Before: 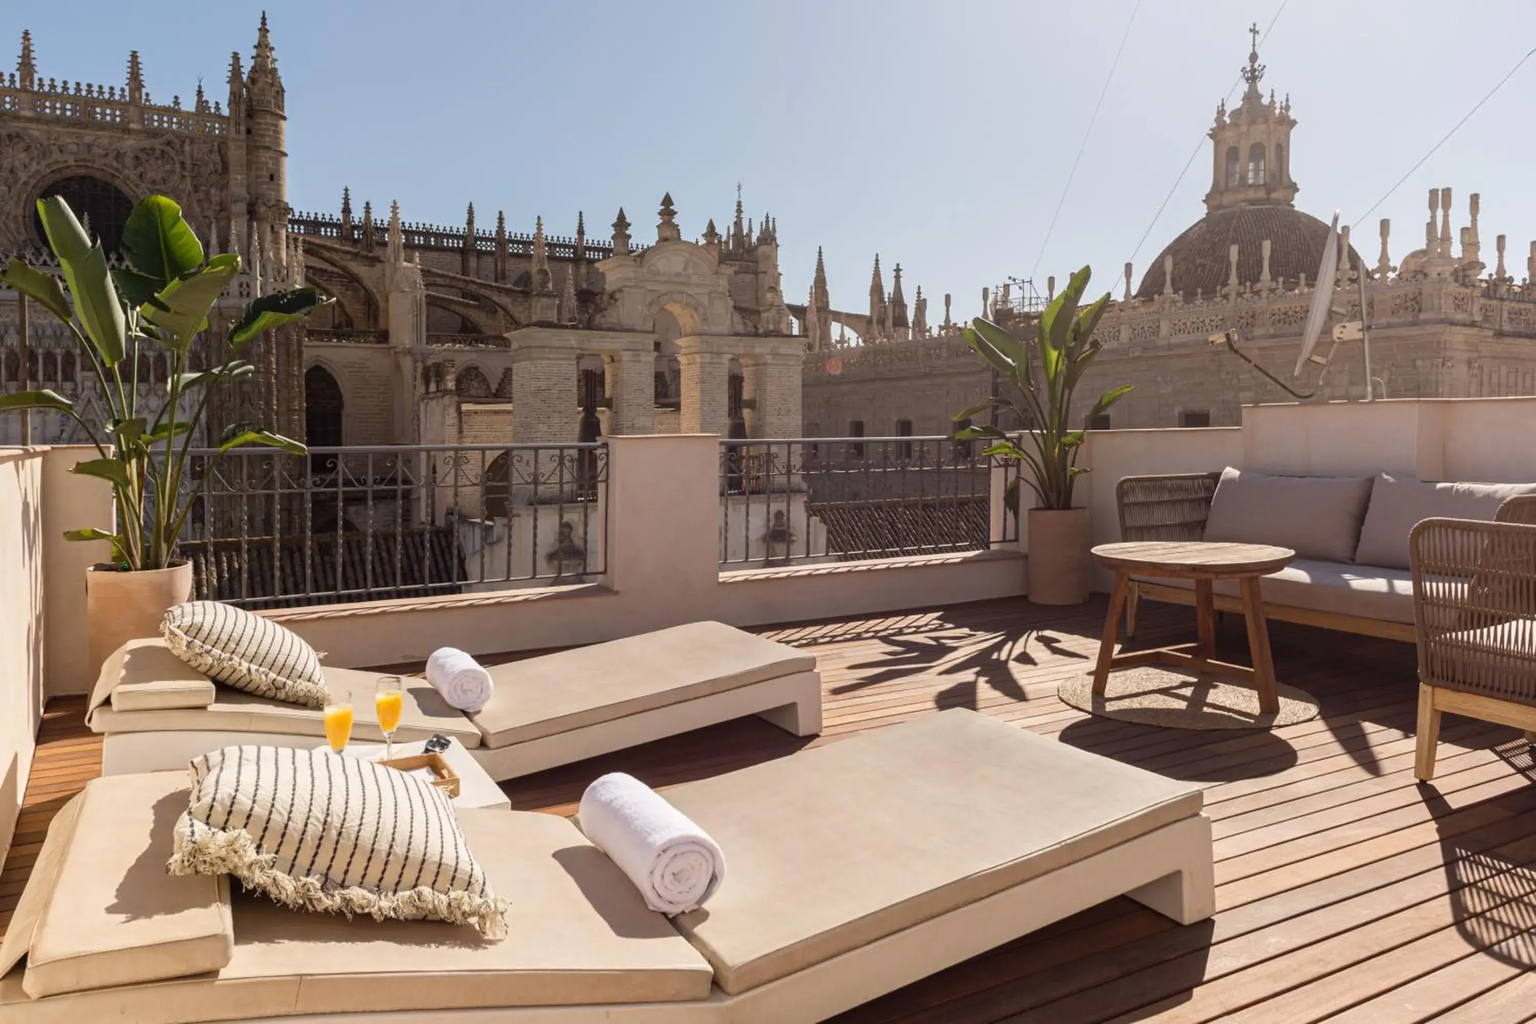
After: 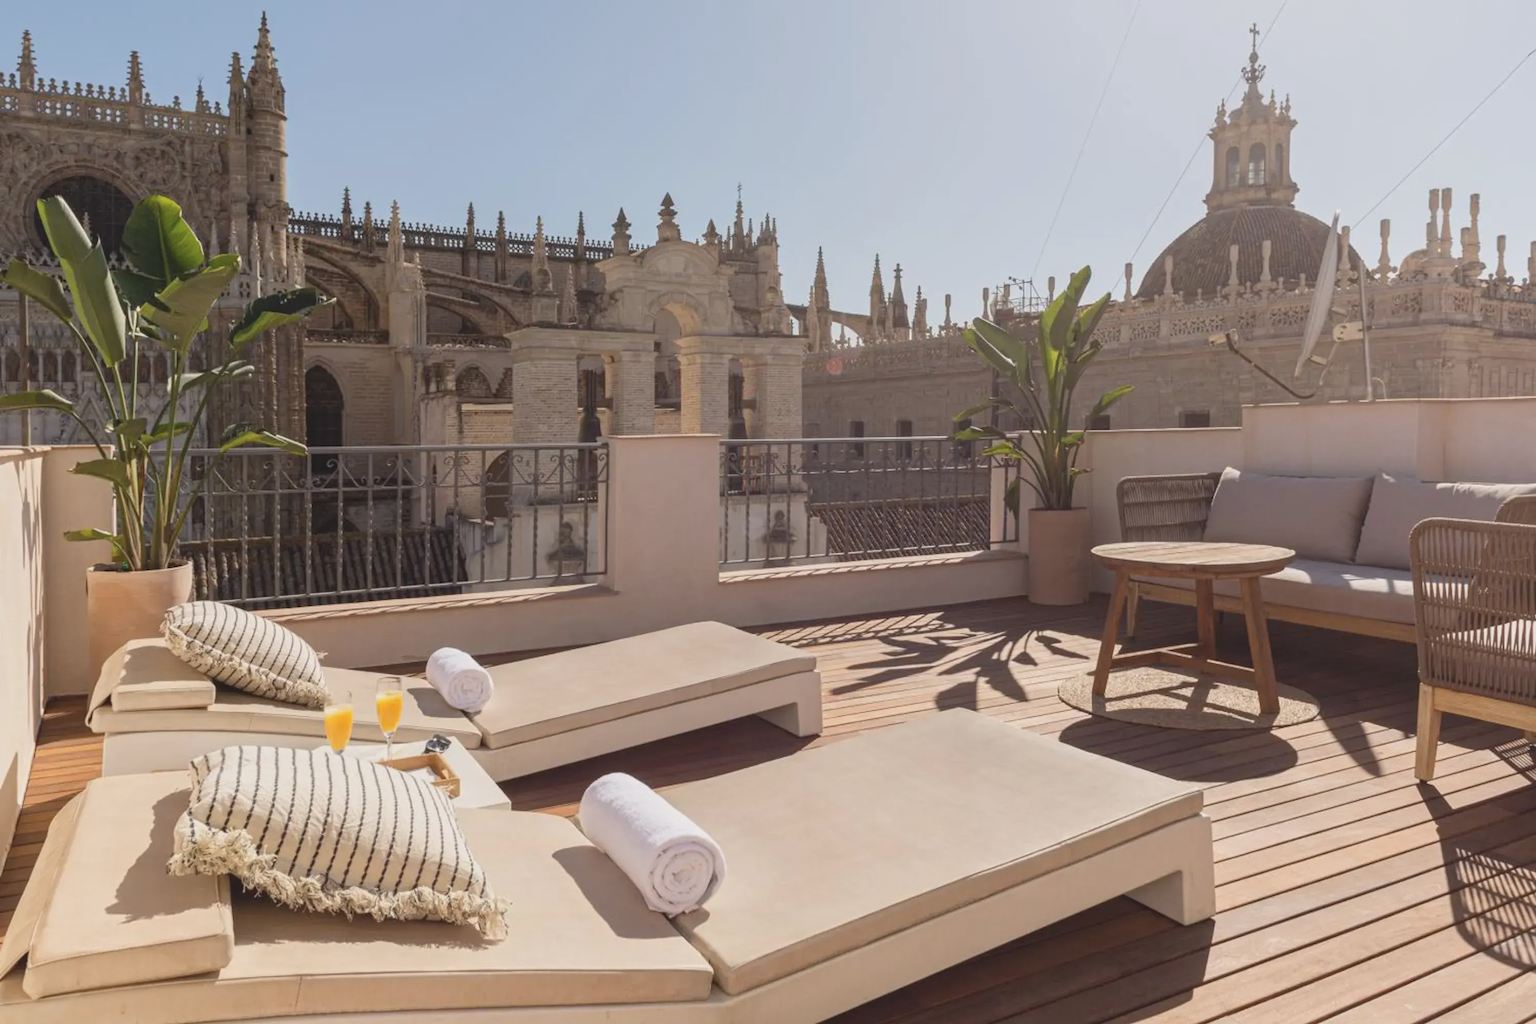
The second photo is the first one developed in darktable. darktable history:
tone equalizer: on, module defaults
contrast brightness saturation: contrast -0.15, brightness 0.05, saturation -0.12
